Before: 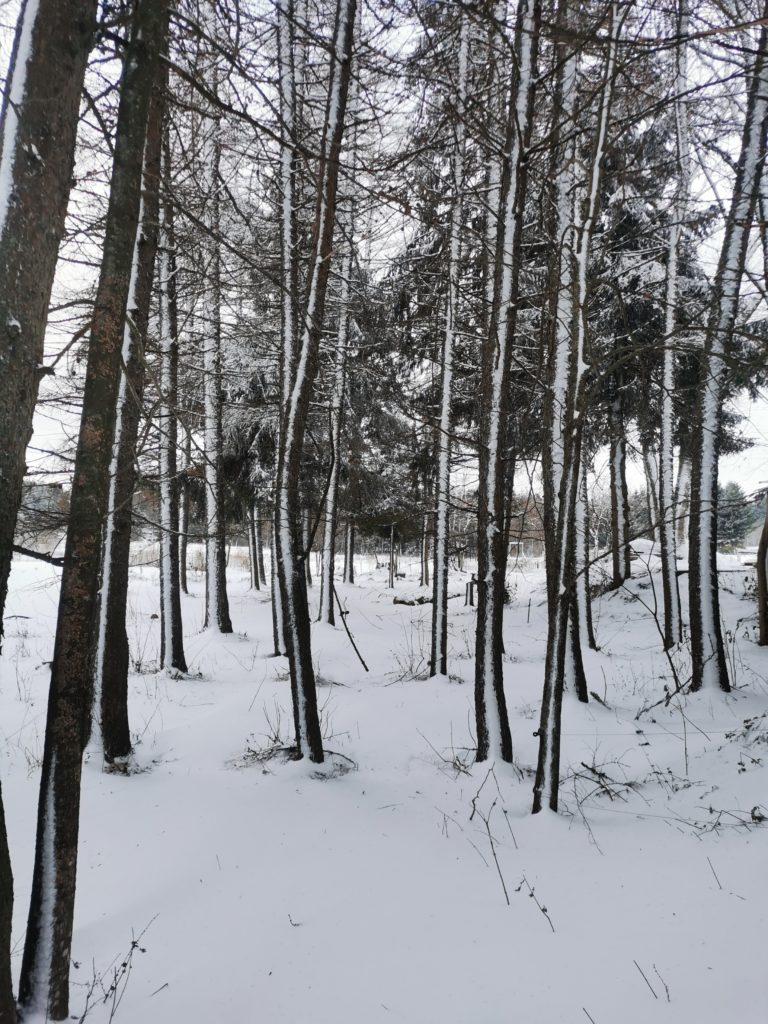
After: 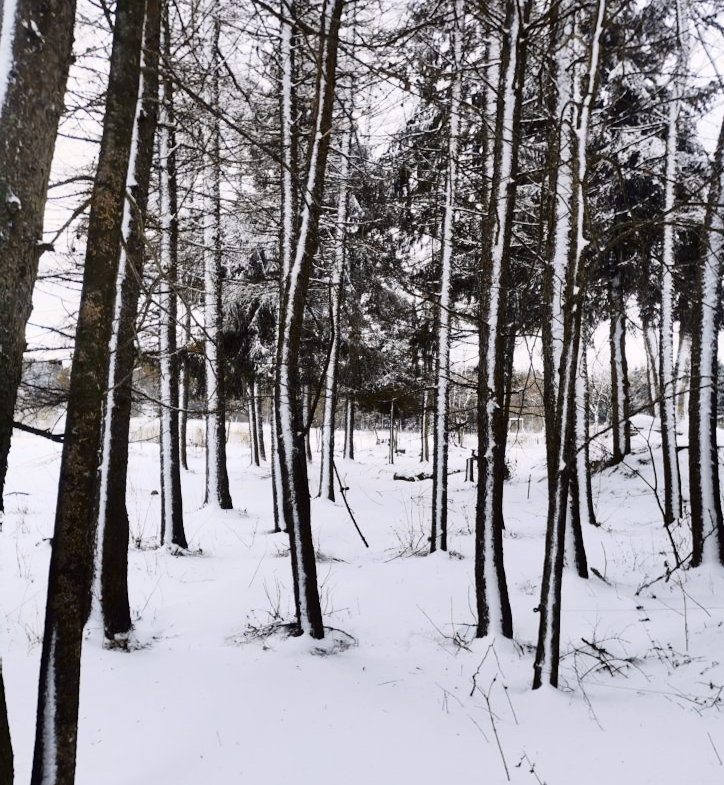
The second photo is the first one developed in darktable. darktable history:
crop and rotate: angle 0.07°, top 12.065%, right 5.558%, bottom 11.133%
tone curve: curves: ch0 [(0, 0.011) (0.053, 0.026) (0.174, 0.115) (0.398, 0.444) (0.673, 0.775) (0.829, 0.906) (0.991, 0.981)]; ch1 [(0, 0) (0.276, 0.206) (0.409, 0.383) (0.473, 0.458) (0.492, 0.501) (0.512, 0.513) (0.54, 0.543) (0.585, 0.617) (0.659, 0.686) (0.78, 0.8) (1, 1)]; ch2 [(0, 0) (0.438, 0.449) (0.473, 0.469) (0.503, 0.5) (0.523, 0.534) (0.562, 0.594) (0.612, 0.635) (0.695, 0.713) (1, 1)], color space Lab, independent channels, preserve colors none
